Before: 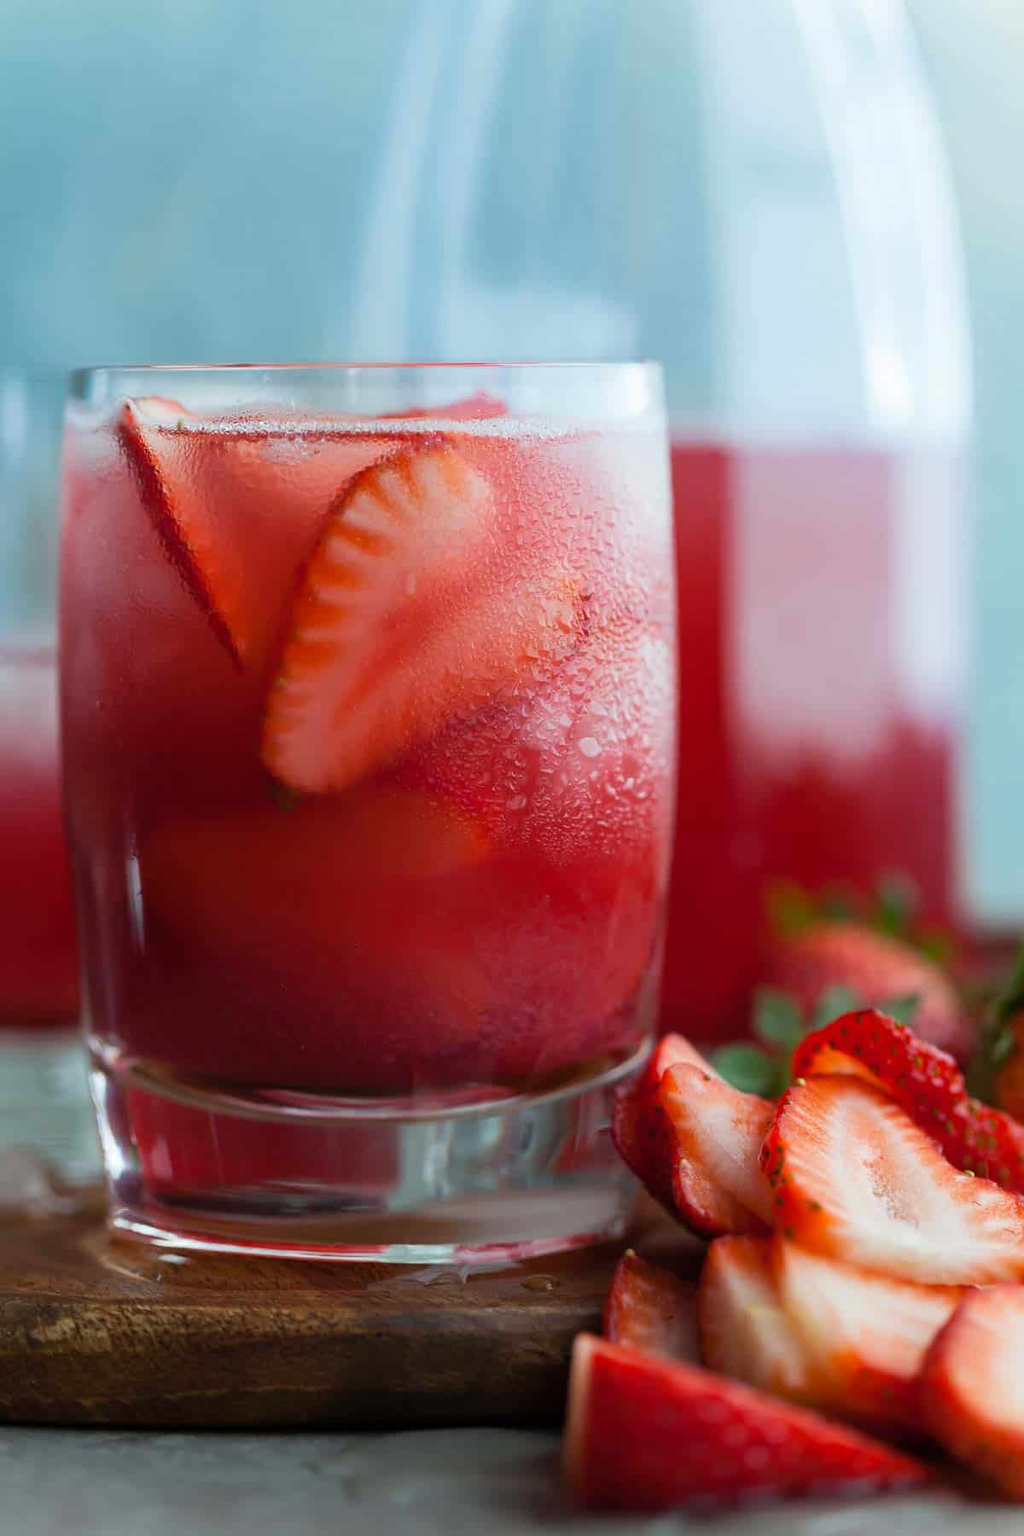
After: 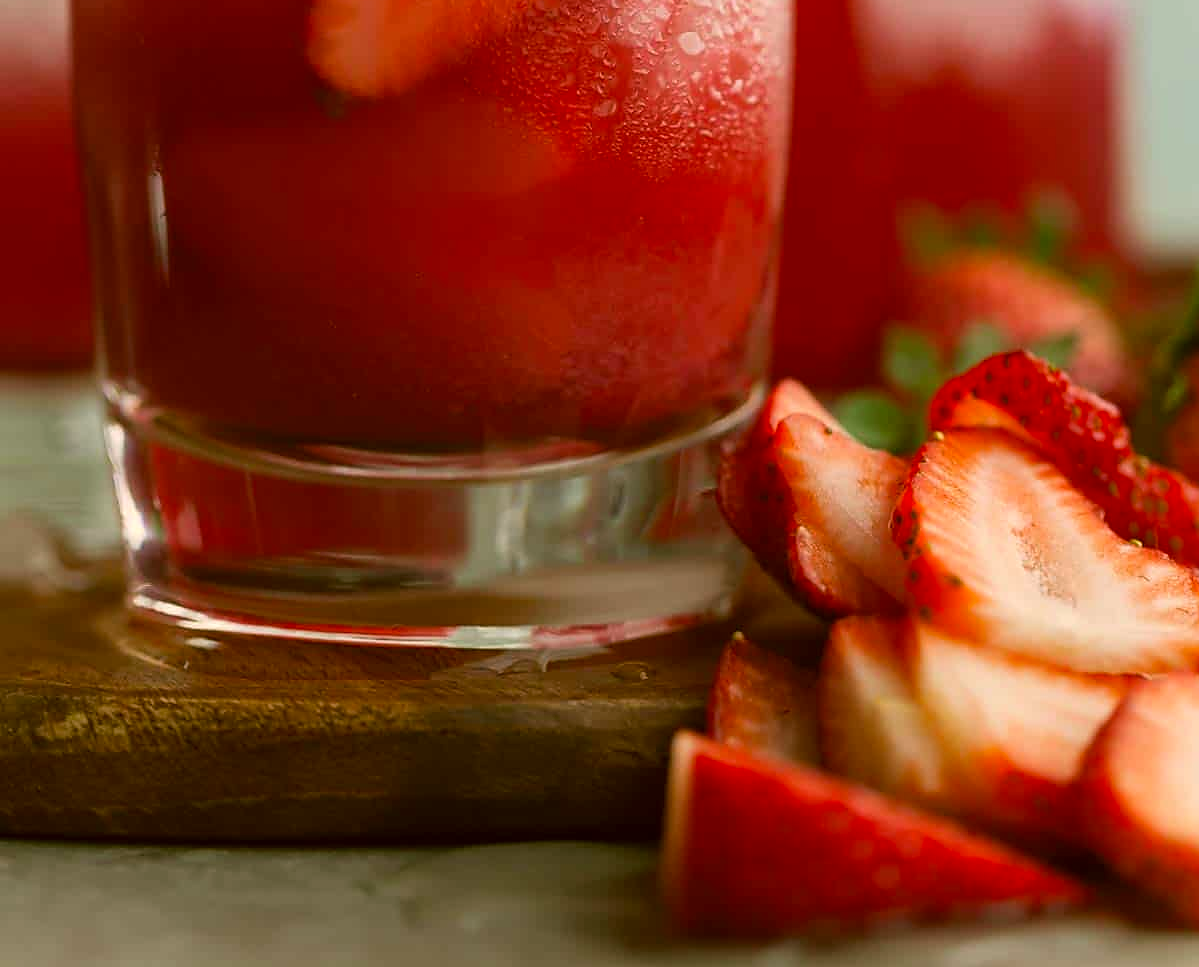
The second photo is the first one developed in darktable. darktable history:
crop and rotate: top 46.237%
color correction: highlights a* 8.98, highlights b* 15.09, shadows a* -0.49, shadows b* 26.52
sharpen: radius 1.864, amount 0.398, threshold 1.271
fill light: on, module defaults
